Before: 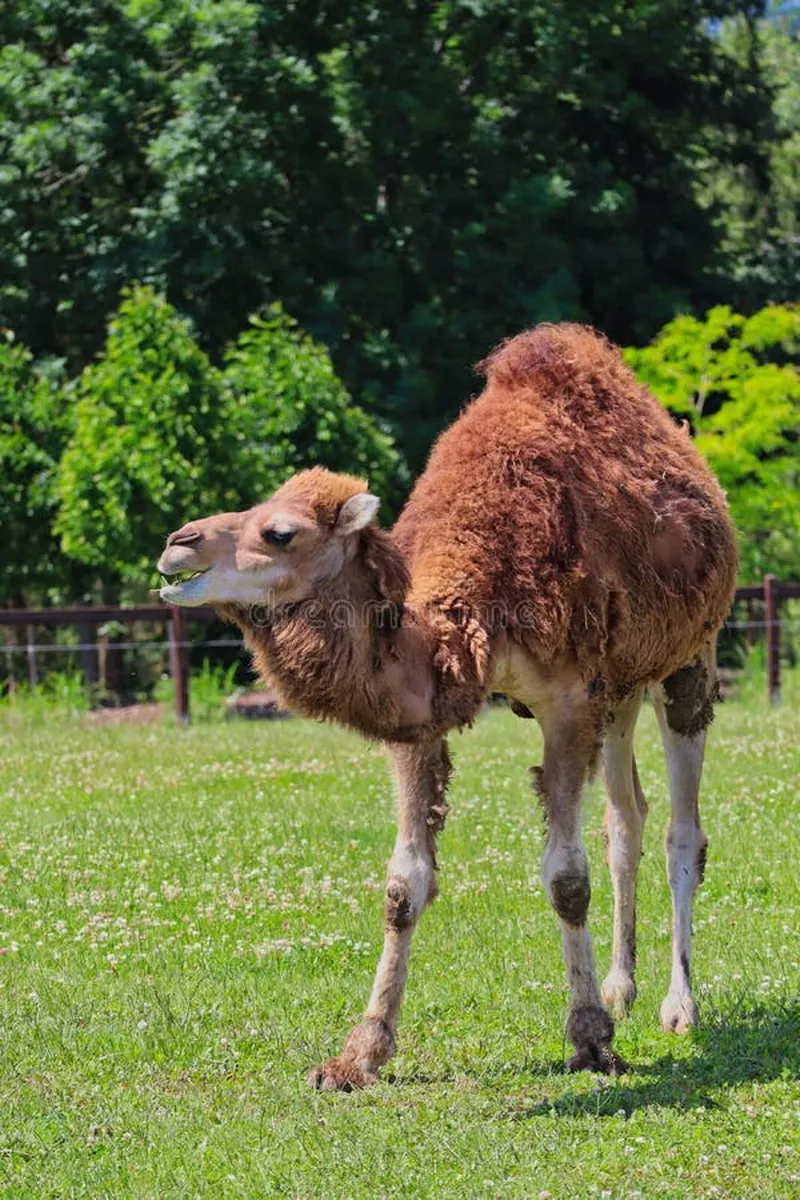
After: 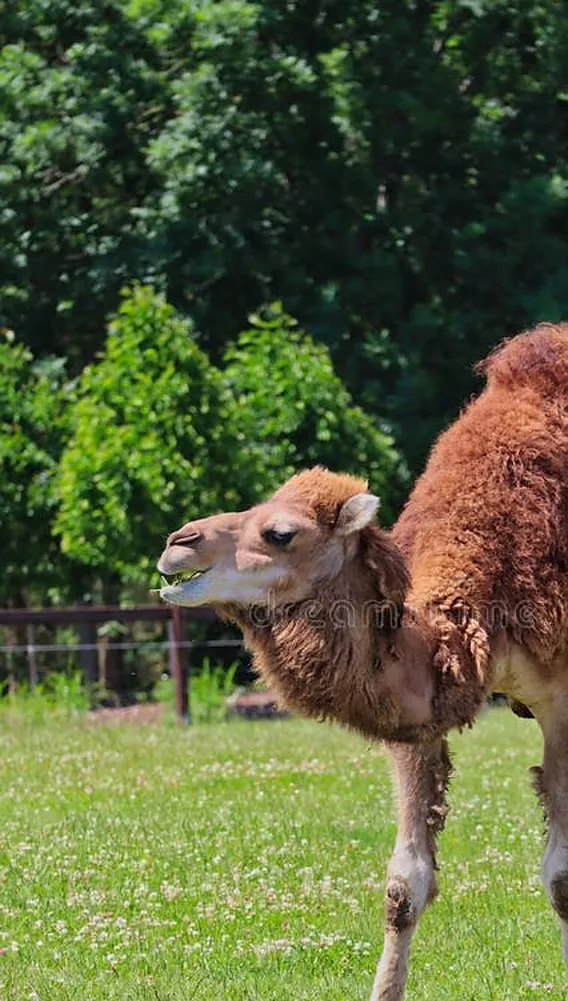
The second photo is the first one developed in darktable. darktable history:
sharpen: radius 1.442, amount 0.393, threshold 1.719
crop: right 28.939%, bottom 16.505%
